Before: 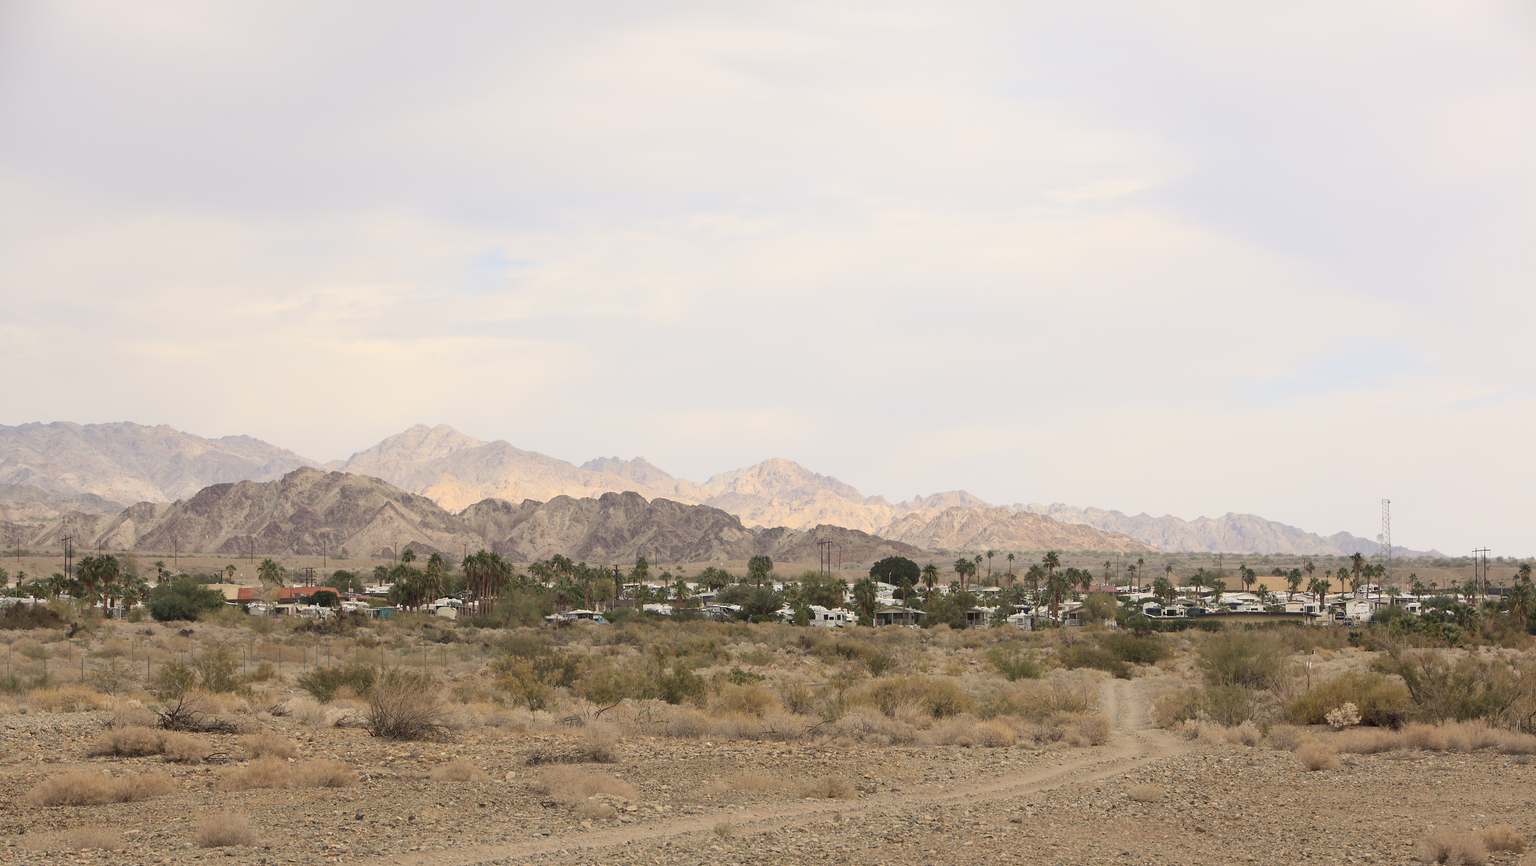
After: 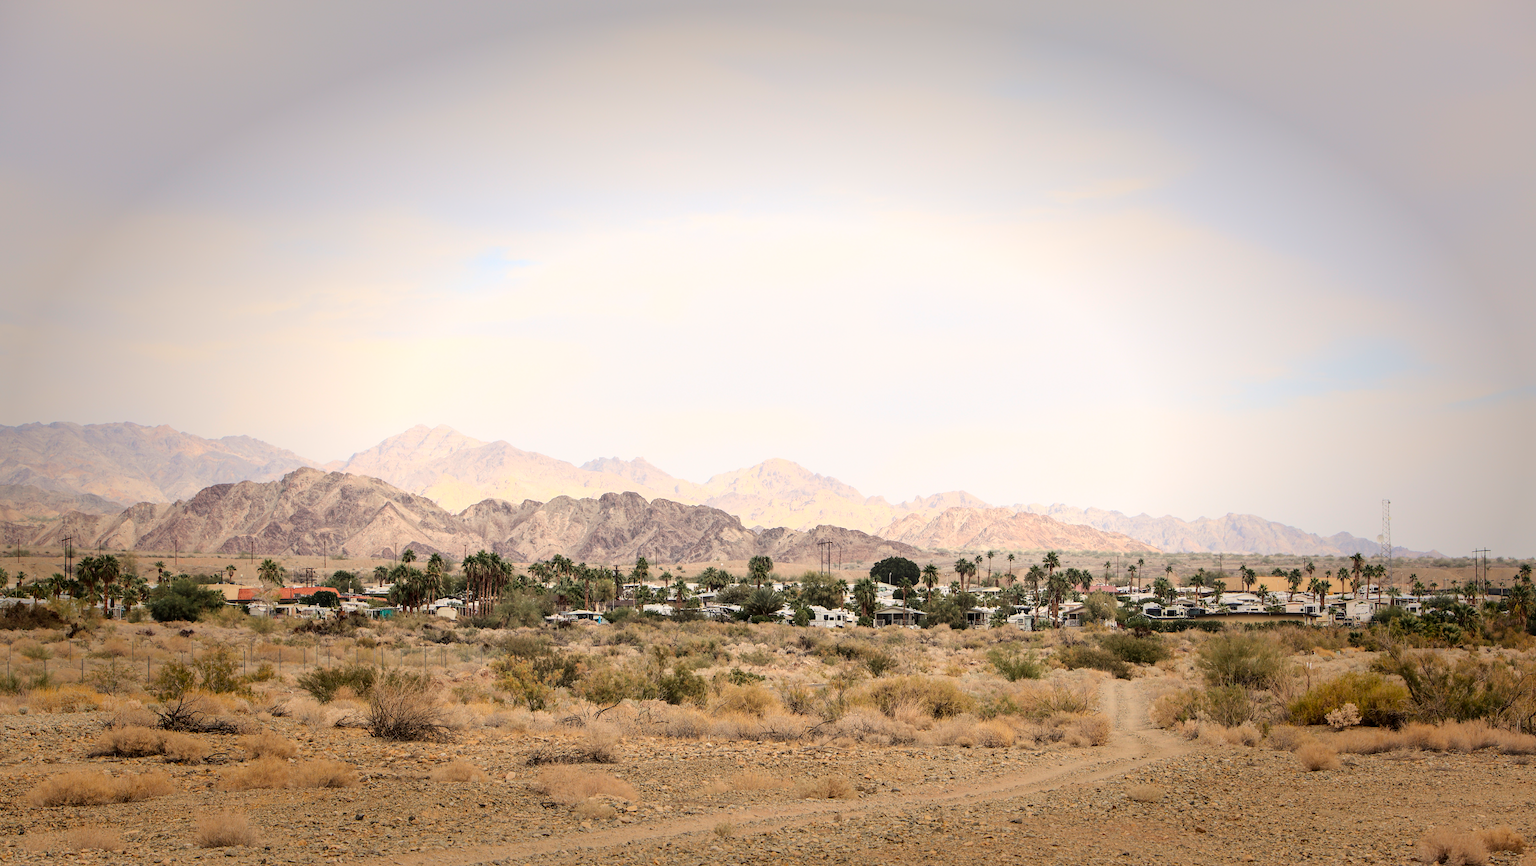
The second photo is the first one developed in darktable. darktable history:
exposure: exposure 0.085 EV, compensate highlight preservation false
base curve: curves: ch0 [(0, 0) (0.036, 0.025) (0.121, 0.166) (0.206, 0.329) (0.605, 0.79) (1, 1)]
local contrast: on, module defaults
vignetting: fall-off start 48.76%, saturation 0.368, automatic ratio true, width/height ratio 1.283
